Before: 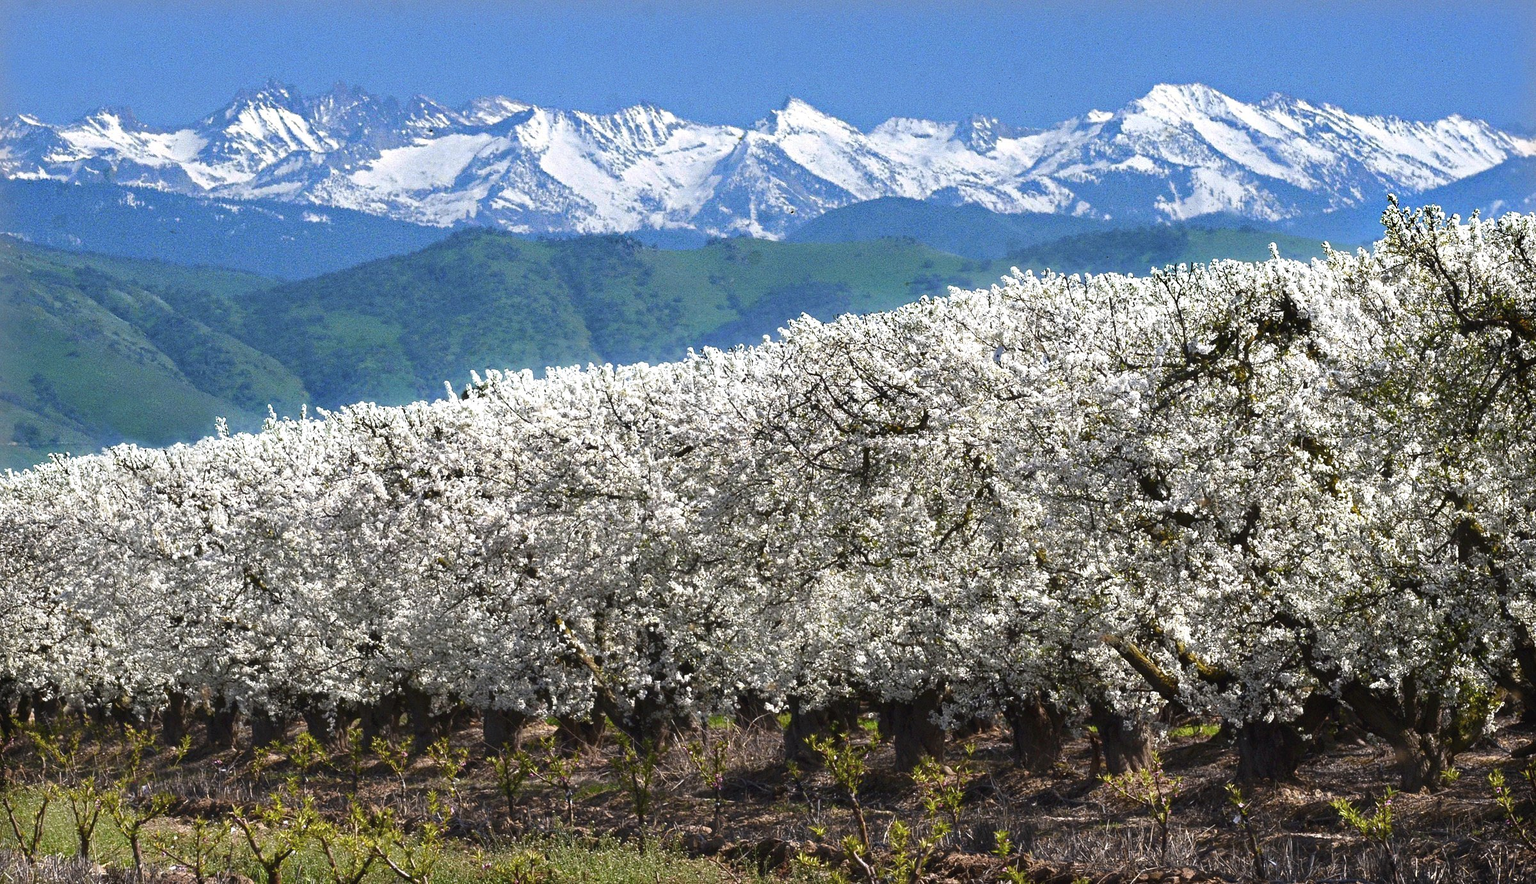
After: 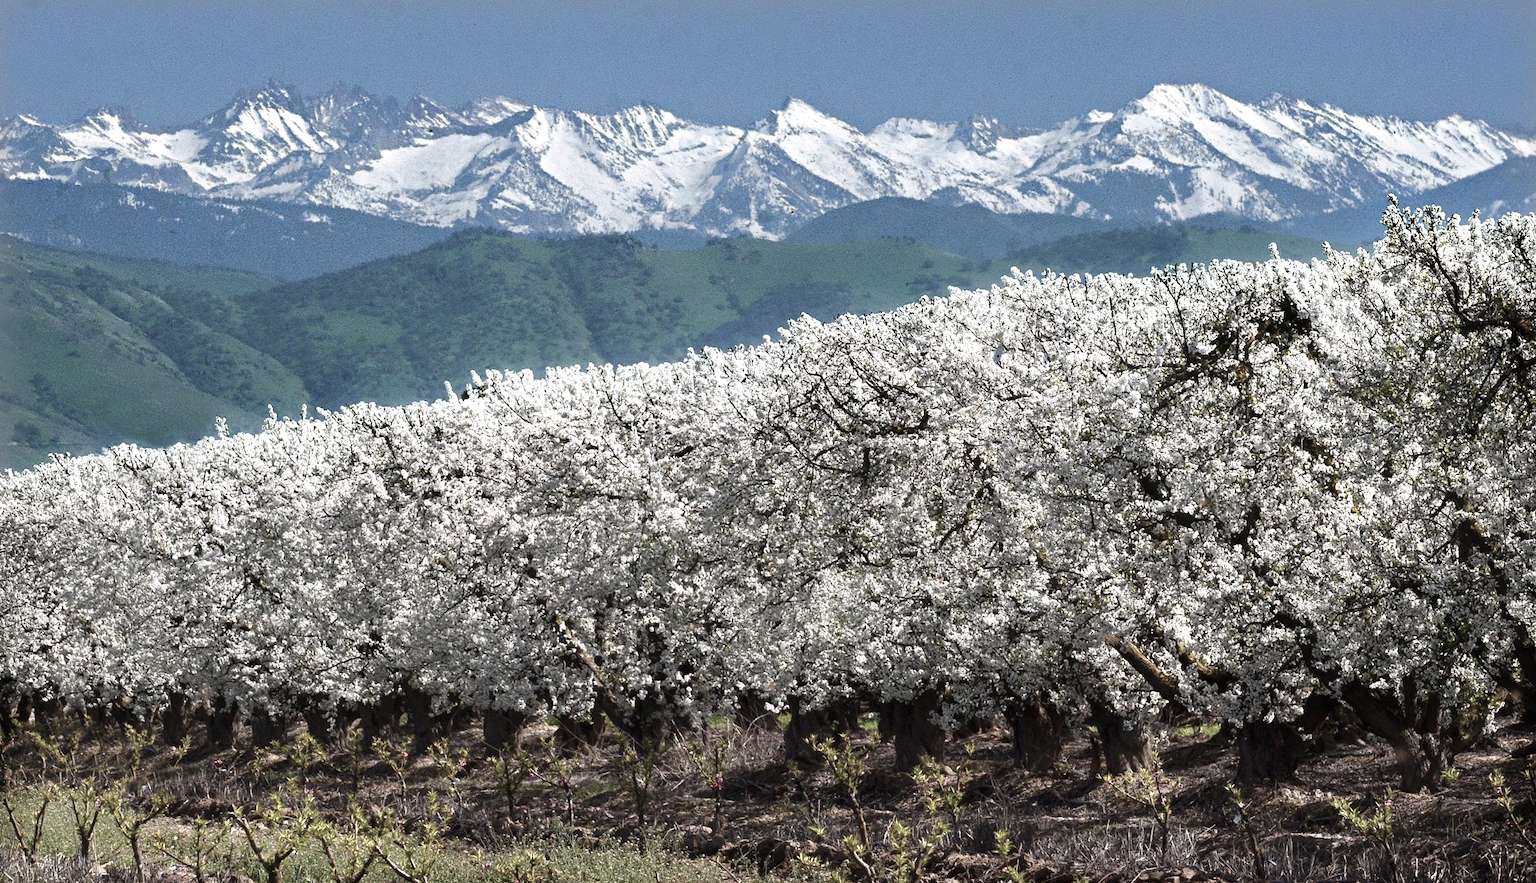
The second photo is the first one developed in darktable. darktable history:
color zones: curves: ch0 [(0, 0.6) (0.129, 0.585) (0.193, 0.596) (0.429, 0.5) (0.571, 0.5) (0.714, 0.5) (0.857, 0.5) (1, 0.6)]; ch1 [(0, 0.453) (0.112, 0.245) (0.213, 0.252) (0.429, 0.233) (0.571, 0.231) (0.683, 0.242) (0.857, 0.296) (1, 0.453)]
